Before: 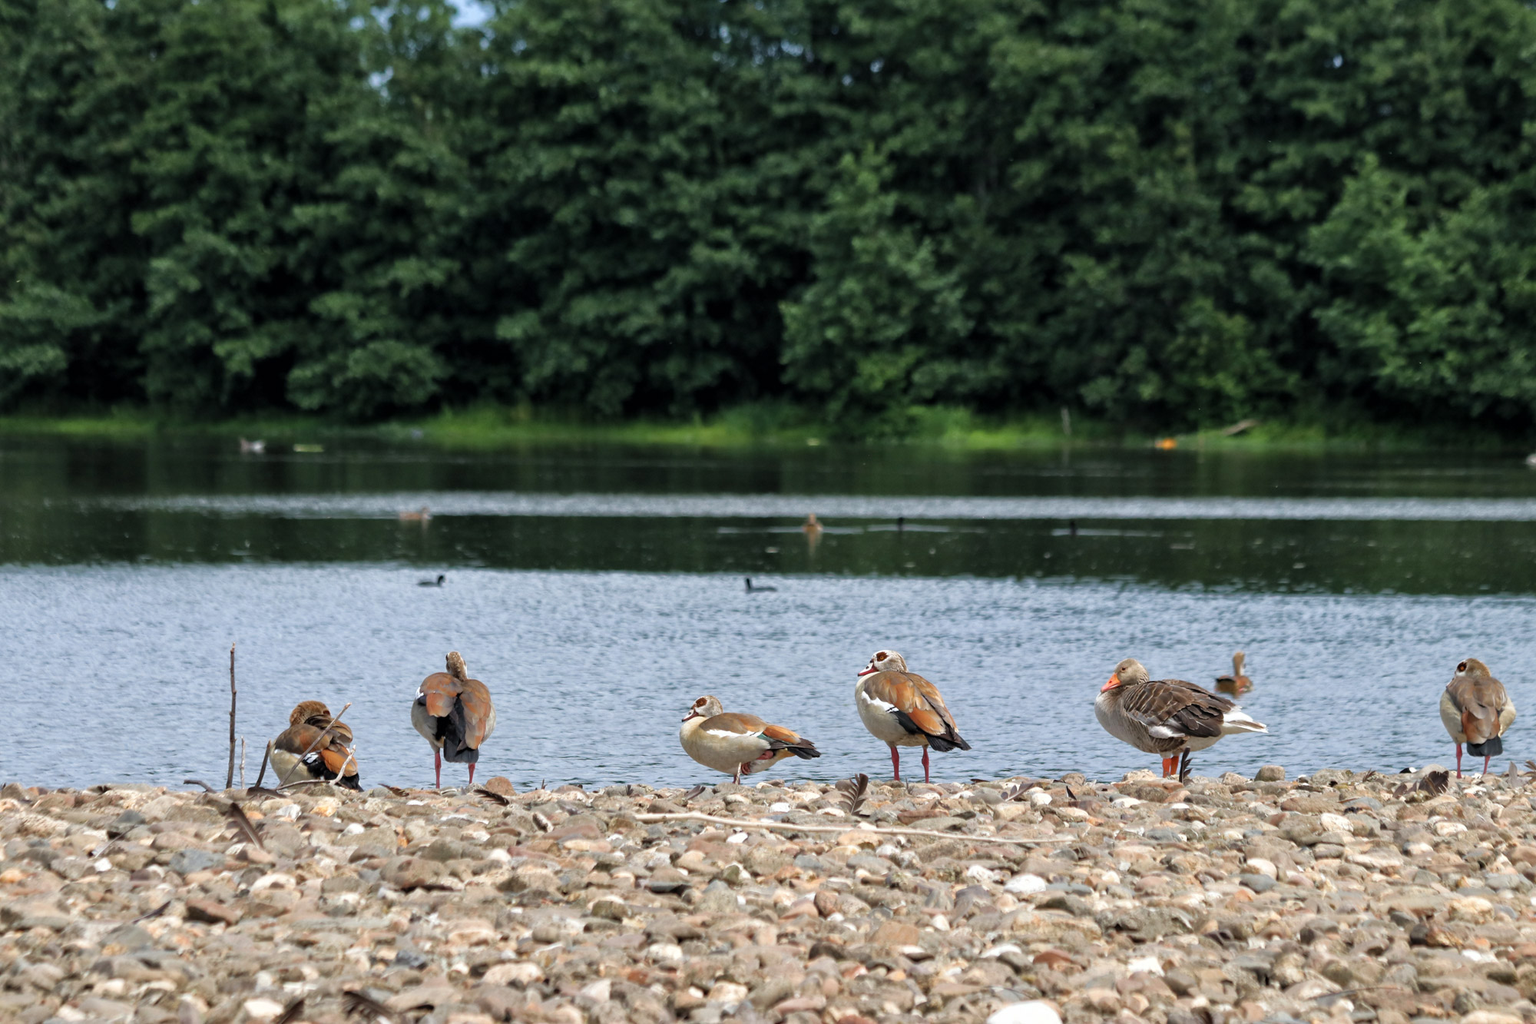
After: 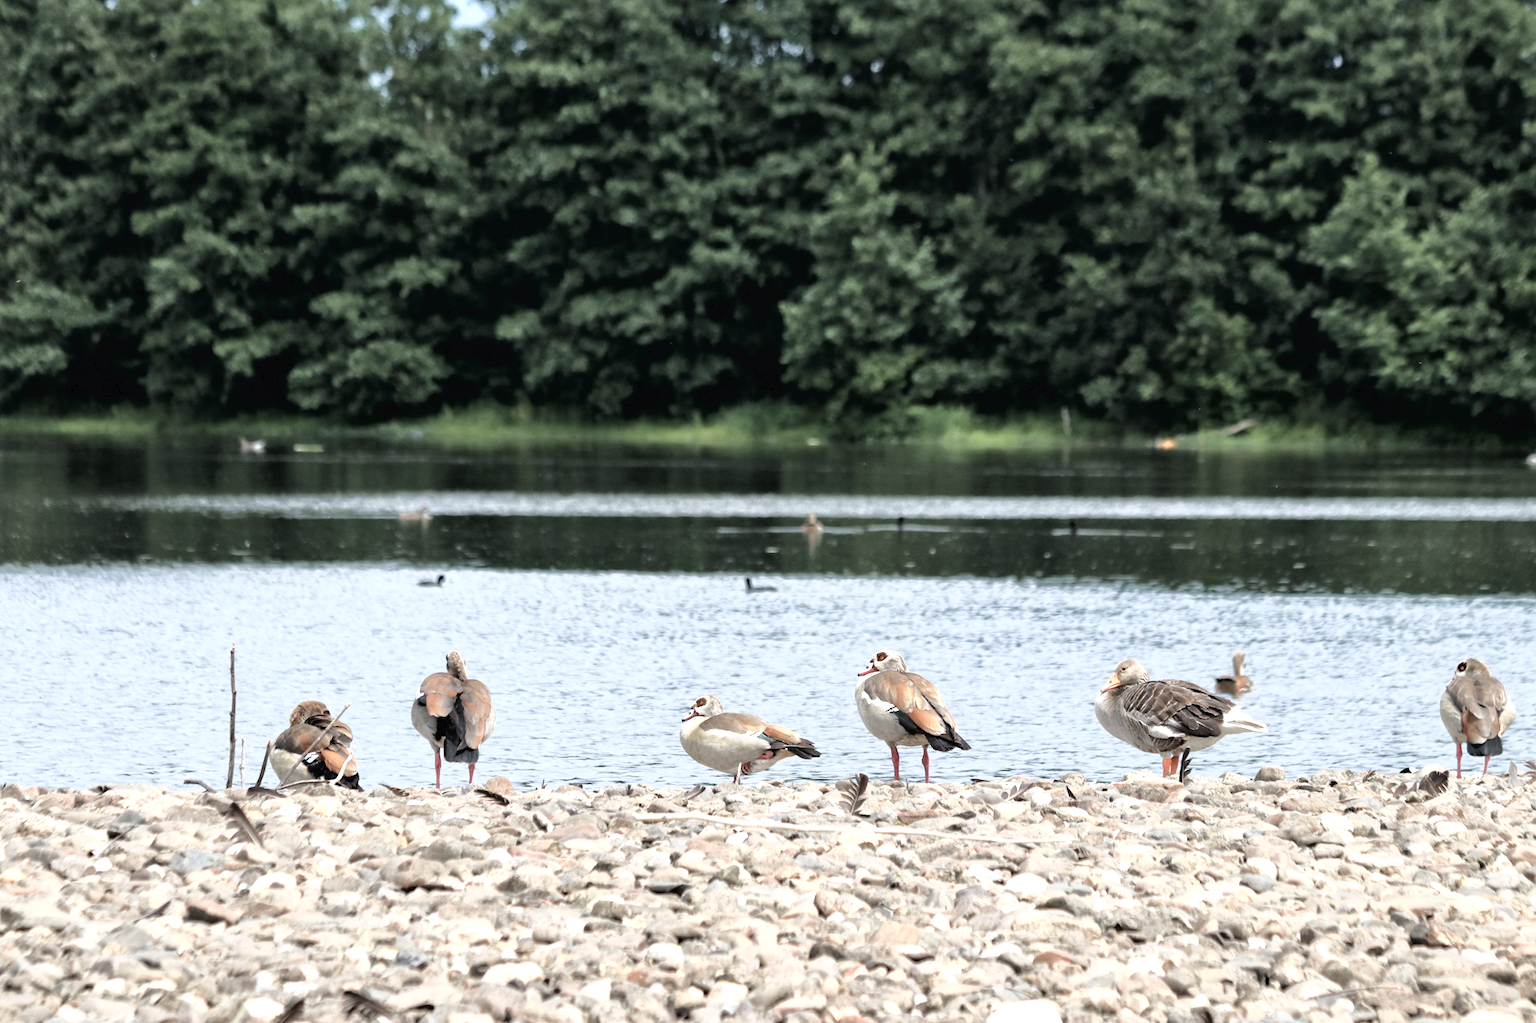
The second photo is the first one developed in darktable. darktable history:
tone curve: curves: ch0 [(0, 0) (0.003, 0.022) (0.011, 0.025) (0.025, 0.025) (0.044, 0.029) (0.069, 0.042) (0.1, 0.068) (0.136, 0.118) (0.177, 0.176) (0.224, 0.233) (0.277, 0.299) (0.335, 0.371) (0.399, 0.448) (0.468, 0.526) (0.543, 0.605) (0.623, 0.684) (0.709, 0.775) (0.801, 0.869) (0.898, 0.957) (1, 1)], color space Lab, independent channels, preserve colors none
color zones: curves: ch0 [(0, 0.559) (0.153, 0.551) (0.229, 0.5) (0.429, 0.5) (0.571, 0.5) (0.714, 0.5) (0.857, 0.5) (1, 0.559)]; ch1 [(0, 0.417) (0.112, 0.336) (0.213, 0.26) (0.429, 0.34) (0.571, 0.35) (0.683, 0.331) (0.857, 0.344) (1, 0.417)]
exposure: exposure 0.604 EV, compensate highlight preservation false
